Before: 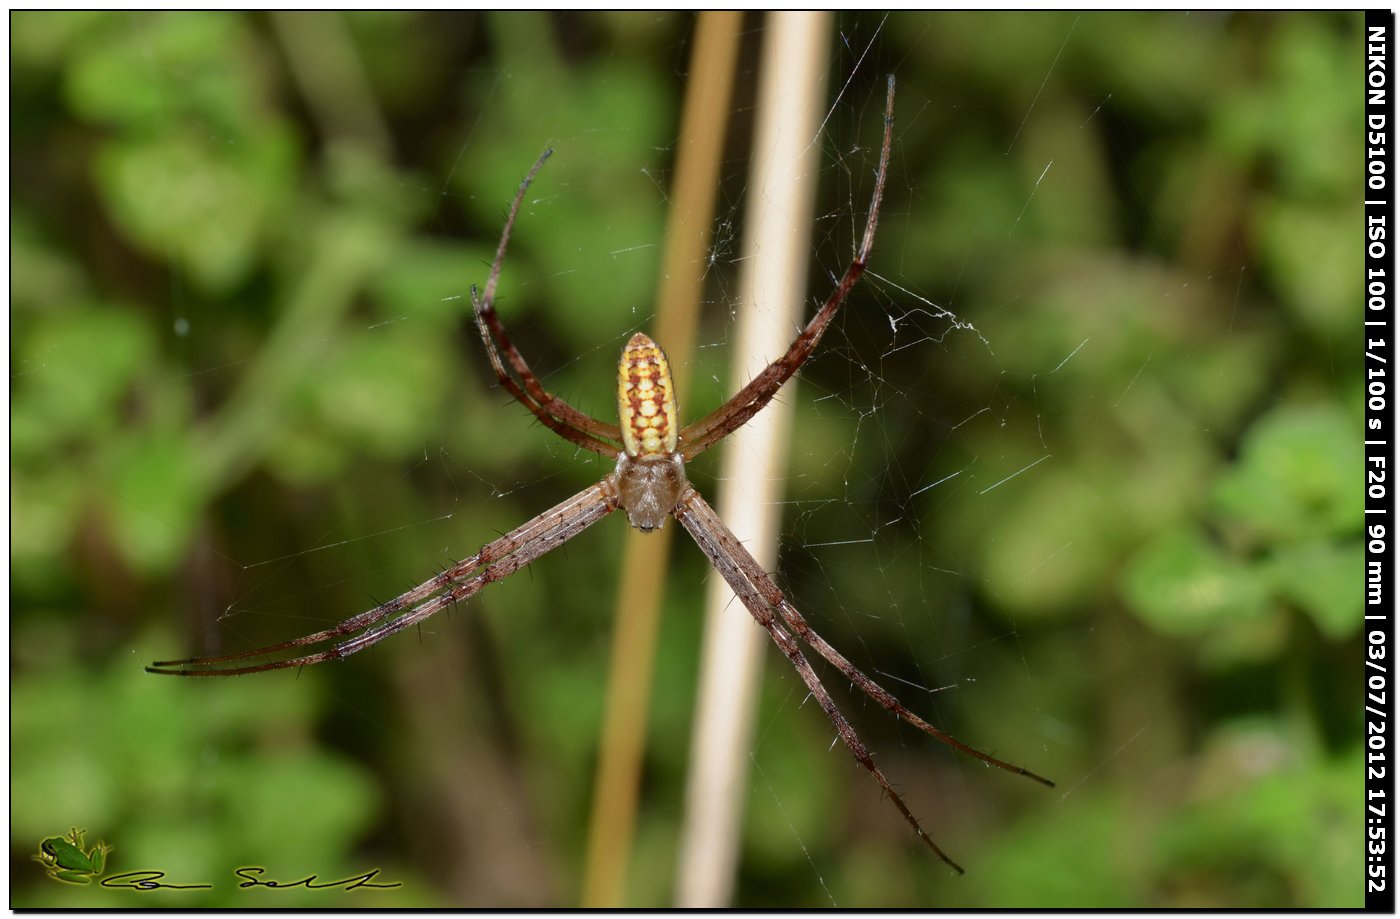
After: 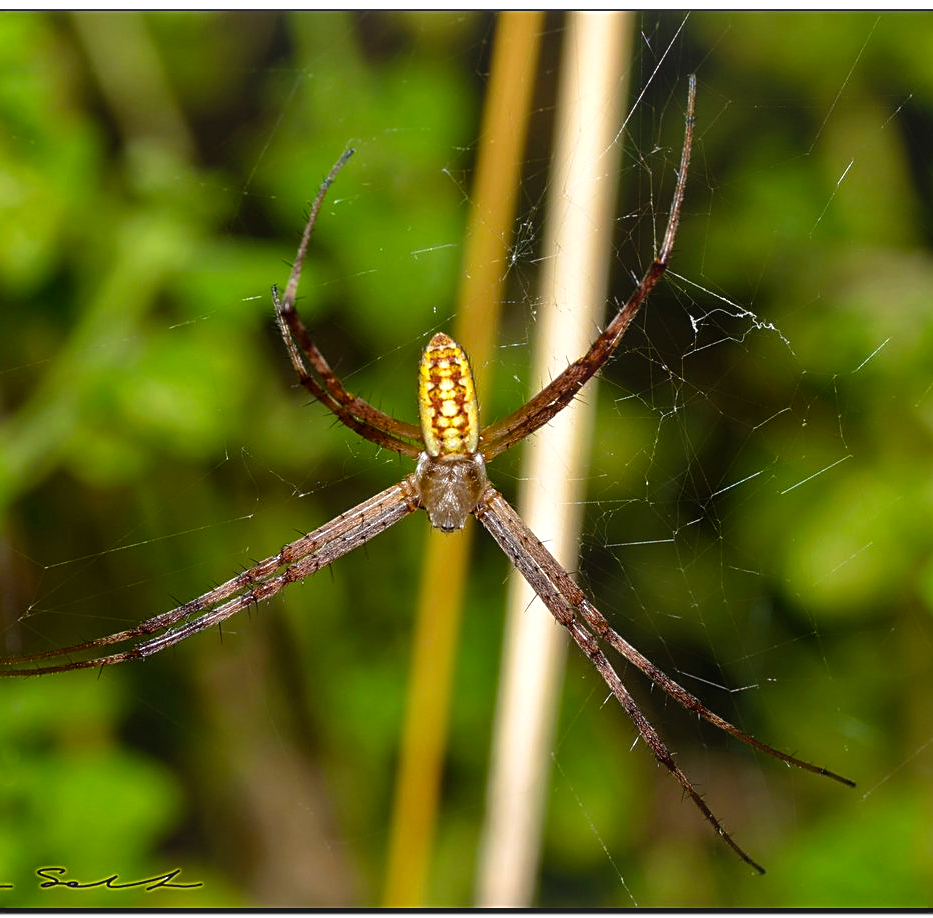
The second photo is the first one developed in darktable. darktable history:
color balance rgb: perceptual saturation grading › global saturation 29.913%, perceptual brilliance grading › highlights 11.554%, global vibrance 5.941%
exposure: black level correction 0.002, compensate highlight preservation false
local contrast: detail 109%
crop and rotate: left 14.293%, right 18.995%
sharpen: on, module defaults
